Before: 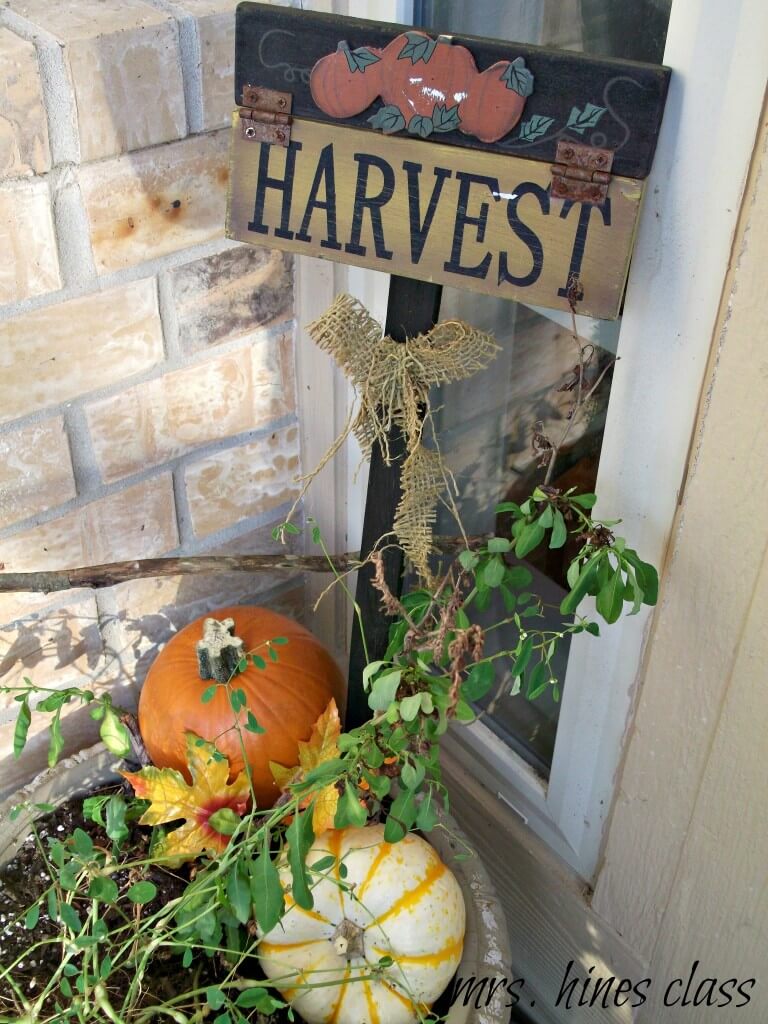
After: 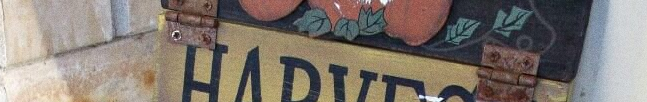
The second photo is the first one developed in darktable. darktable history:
crop and rotate: left 9.644%, top 9.491%, right 6.021%, bottom 80.509%
grain: on, module defaults
